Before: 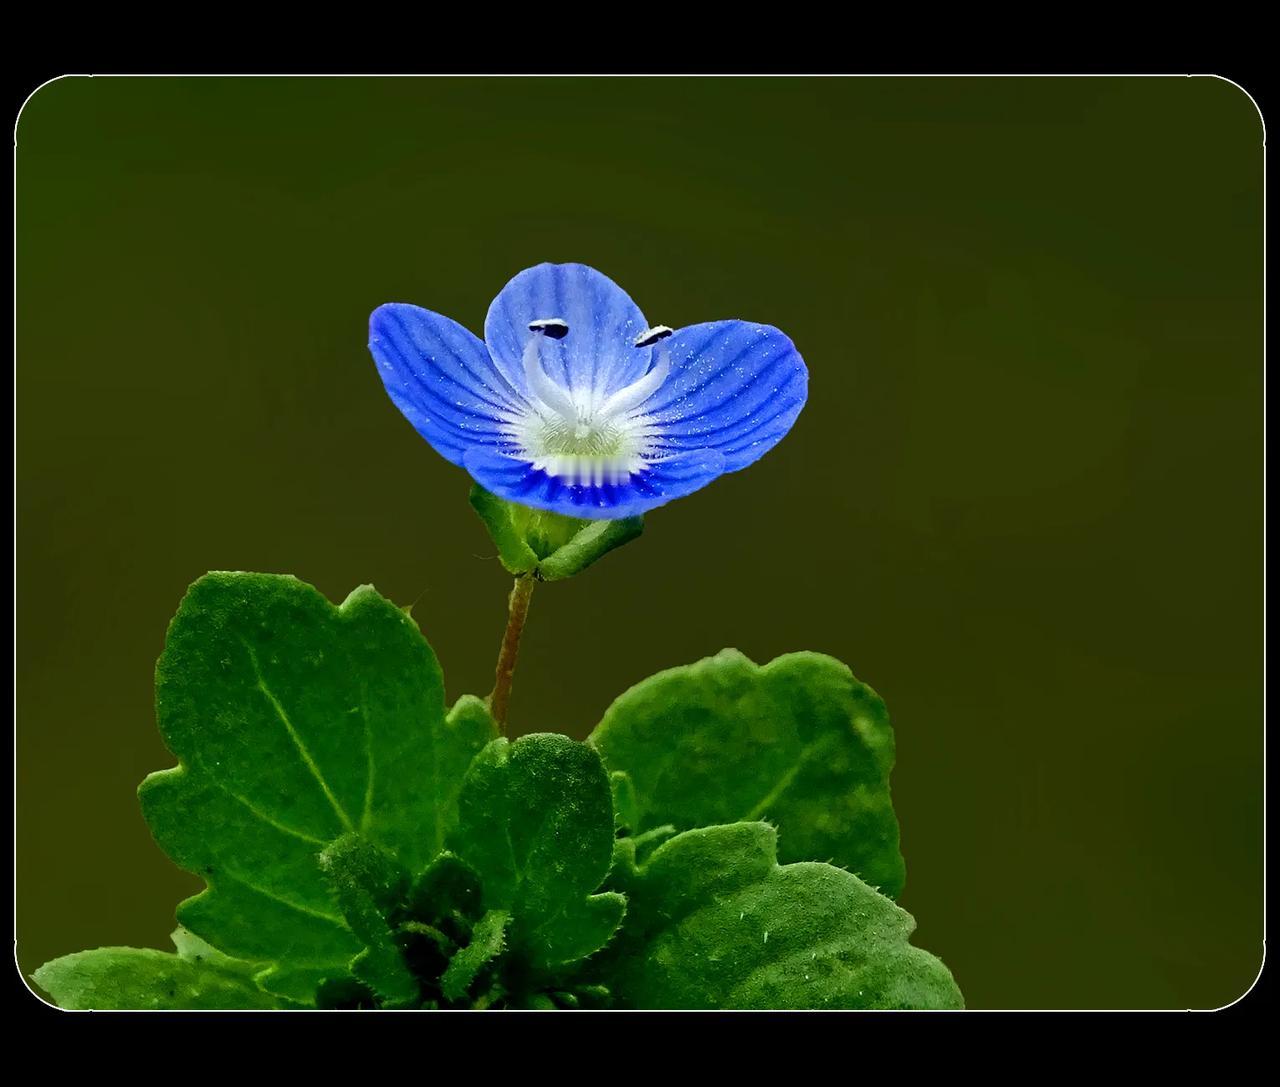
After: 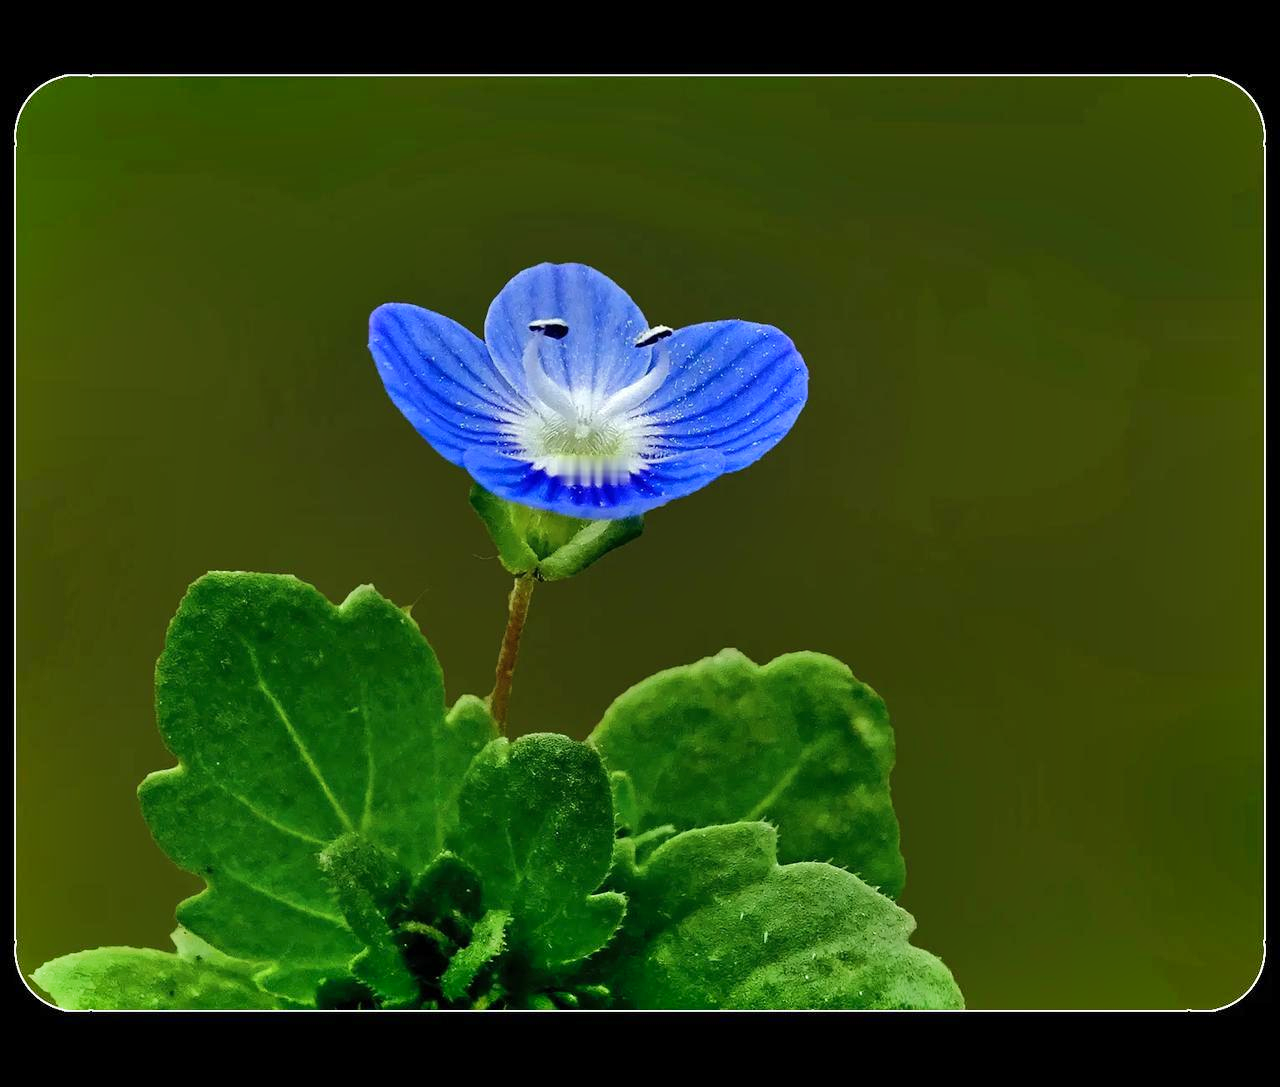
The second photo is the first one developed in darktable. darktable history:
shadows and highlights: soften with gaussian
color zones: curves: ch0 [(0, 0.5) (0.143, 0.5) (0.286, 0.5) (0.429, 0.5) (0.62, 0.489) (0.714, 0.445) (0.844, 0.496) (1, 0.5)]; ch1 [(0, 0.5) (0.143, 0.5) (0.286, 0.5) (0.429, 0.5) (0.571, 0.5) (0.714, 0.523) (0.857, 0.5) (1, 0.5)]
